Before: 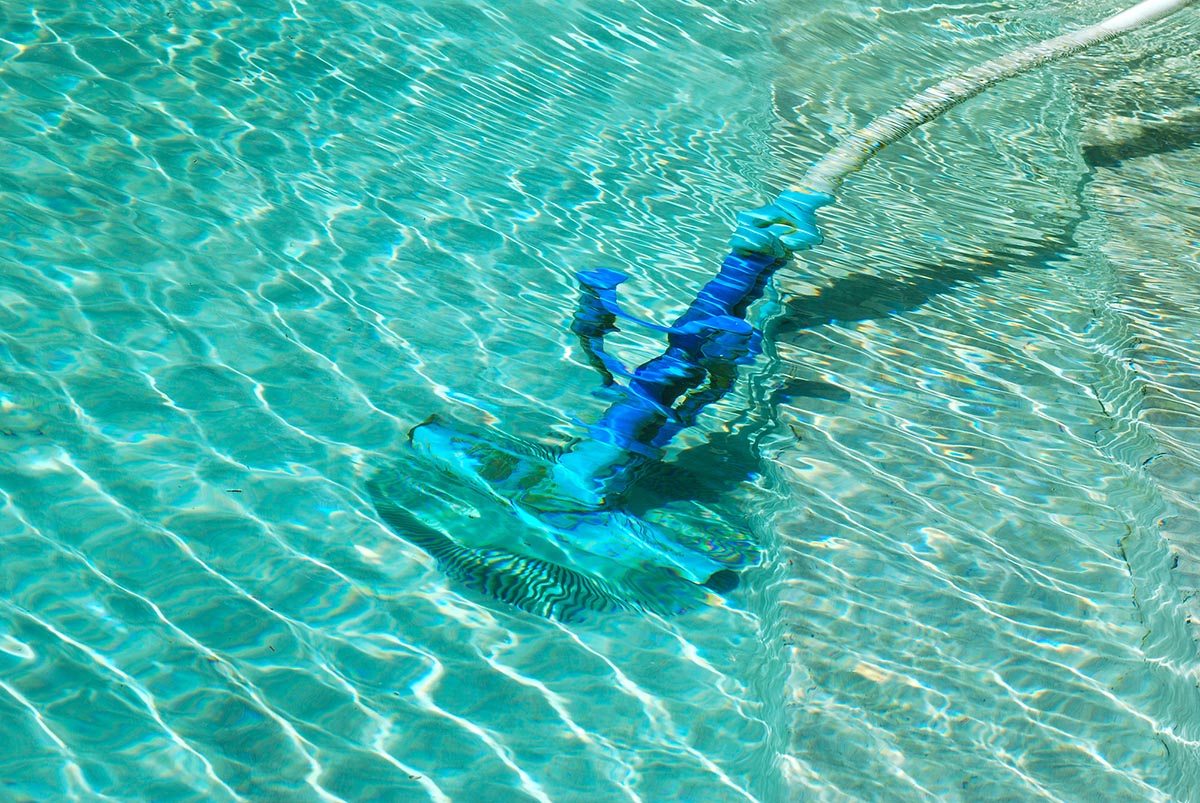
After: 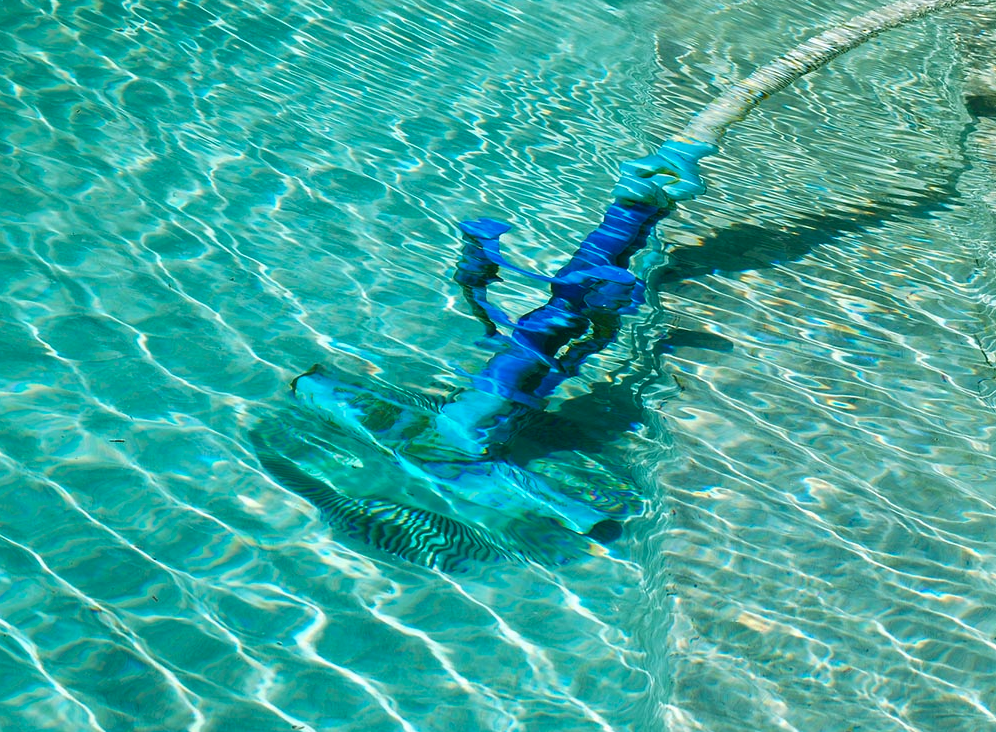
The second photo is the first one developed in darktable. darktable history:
crop: left 9.769%, top 6.253%, right 7.16%, bottom 2.577%
contrast brightness saturation: brightness -0.085
